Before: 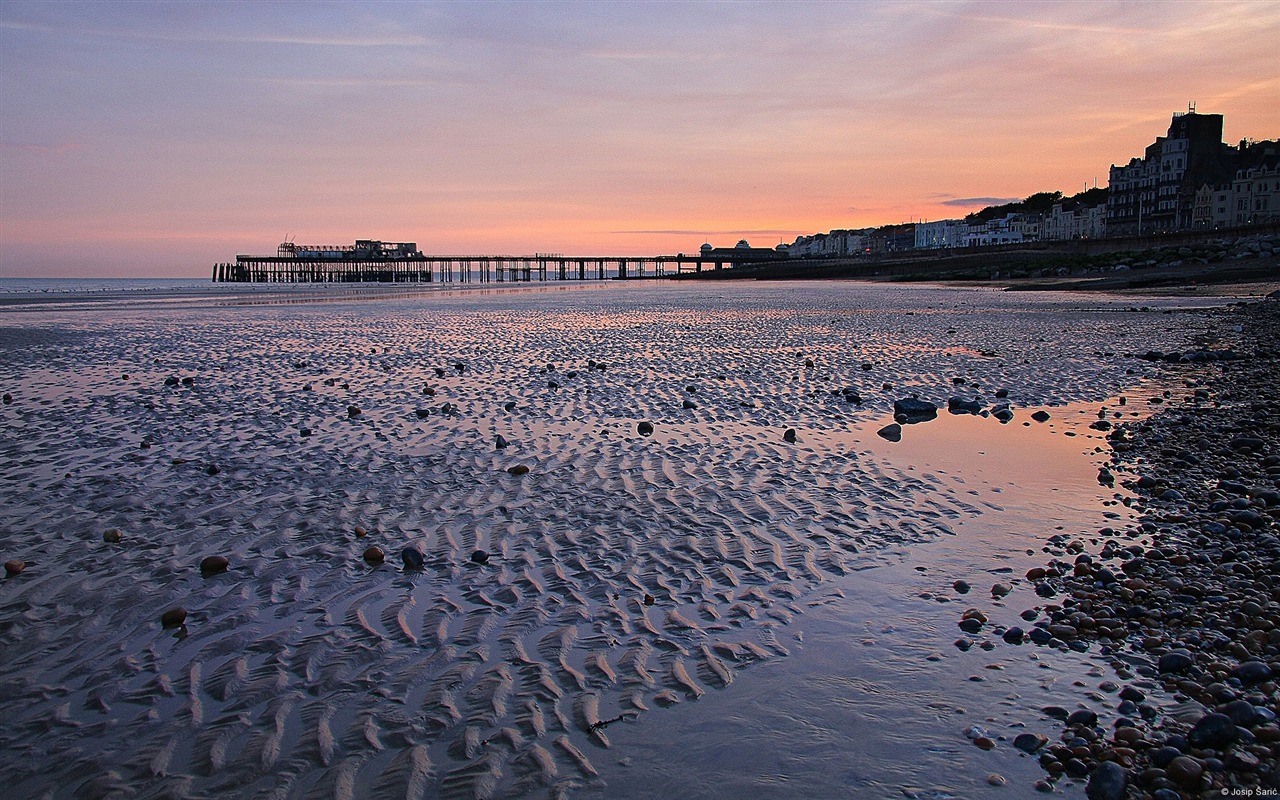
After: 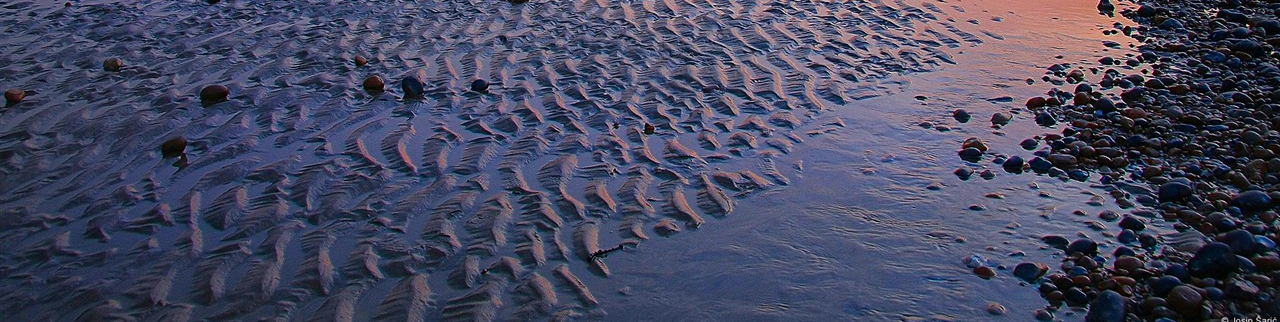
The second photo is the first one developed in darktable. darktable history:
crop and rotate: top 59.025%, bottom 0.616%
color correction: highlights b* -0.021, saturation 0.994
contrast brightness saturation: saturation 0.506
